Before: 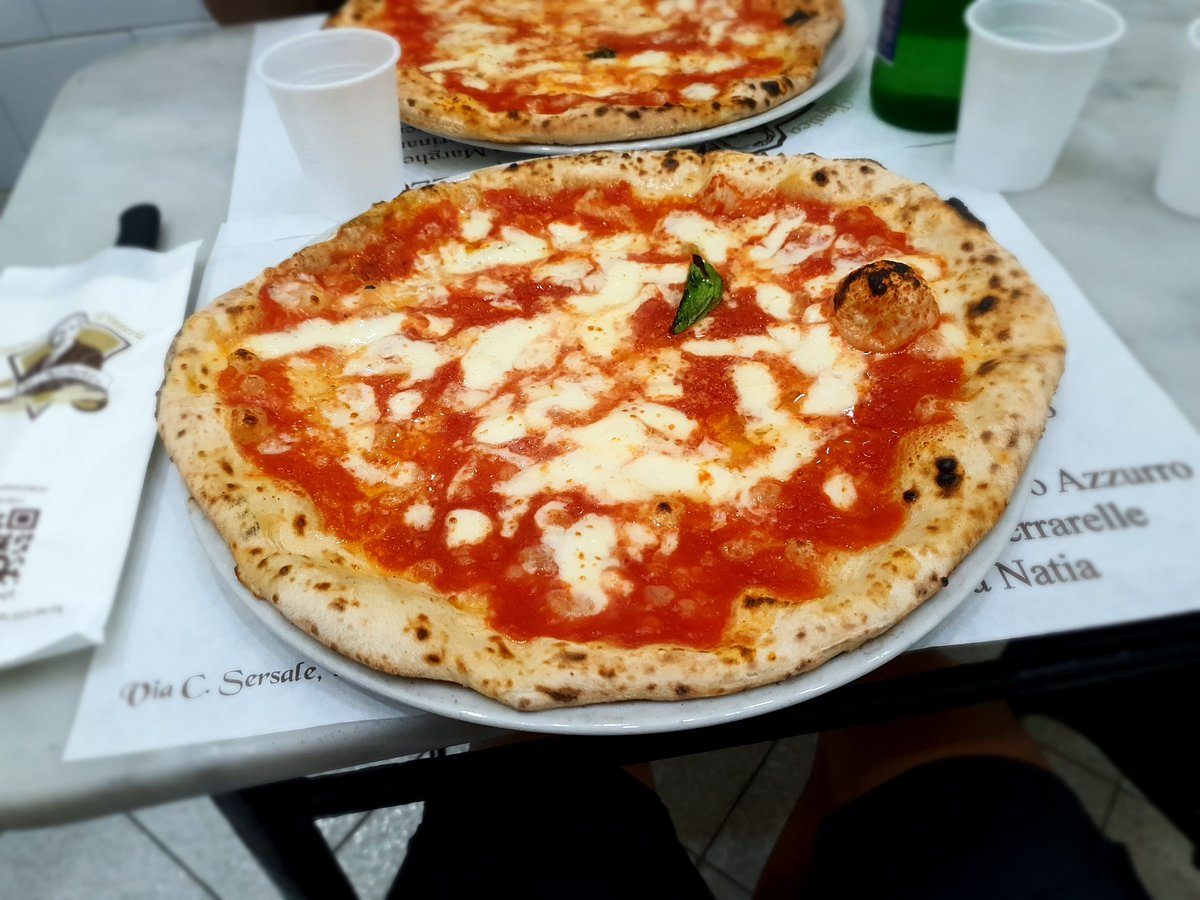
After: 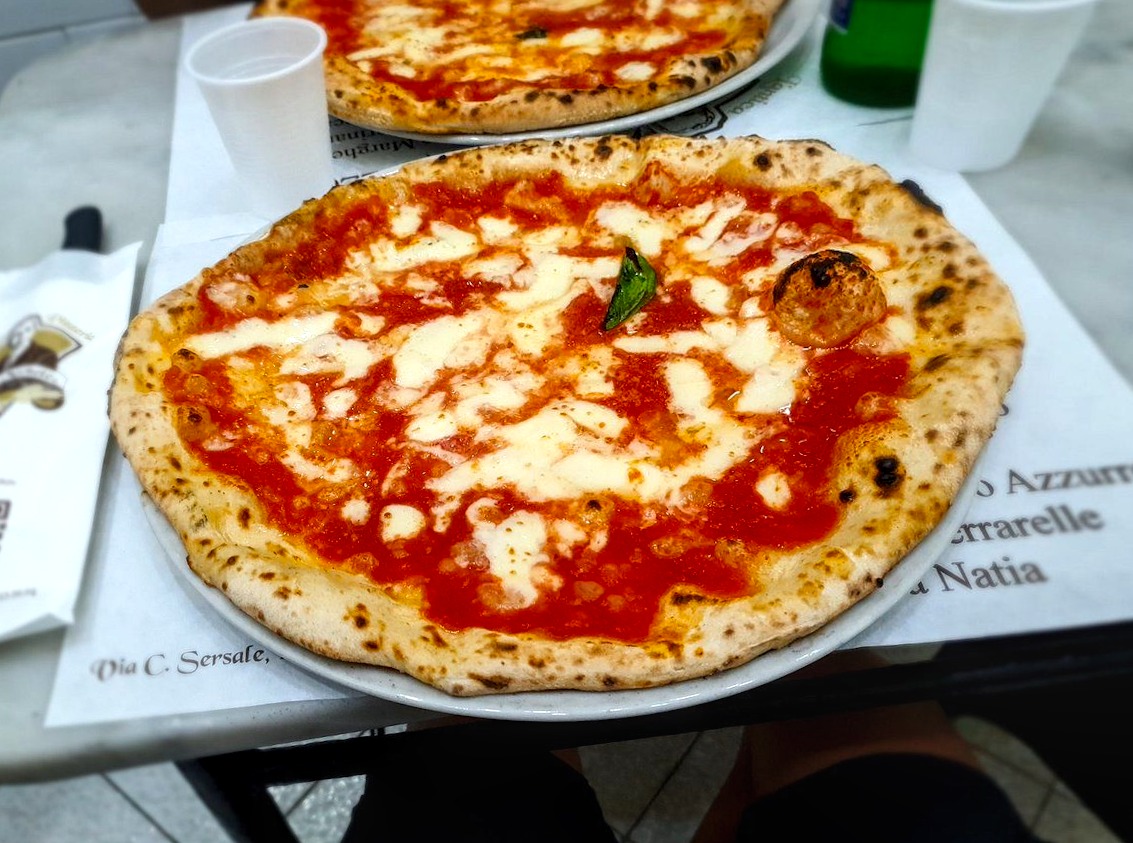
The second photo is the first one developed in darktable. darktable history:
vibrance: on, module defaults
rotate and perspective: rotation 0.062°, lens shift (vertical) 0.115, lens shift (horizontal) -0.133, crop left 0.047, crop right 0.94, crop top 0.061, crop bottom 0.94
color balance rgb: linear chroma grading › global chroma 3.45%, perceptual saturation grading › global saturation 11.24%, perceptual brilliance grading › global brilliance 3.04%, global vibrance 2.8%
local contrast: detail 130%
